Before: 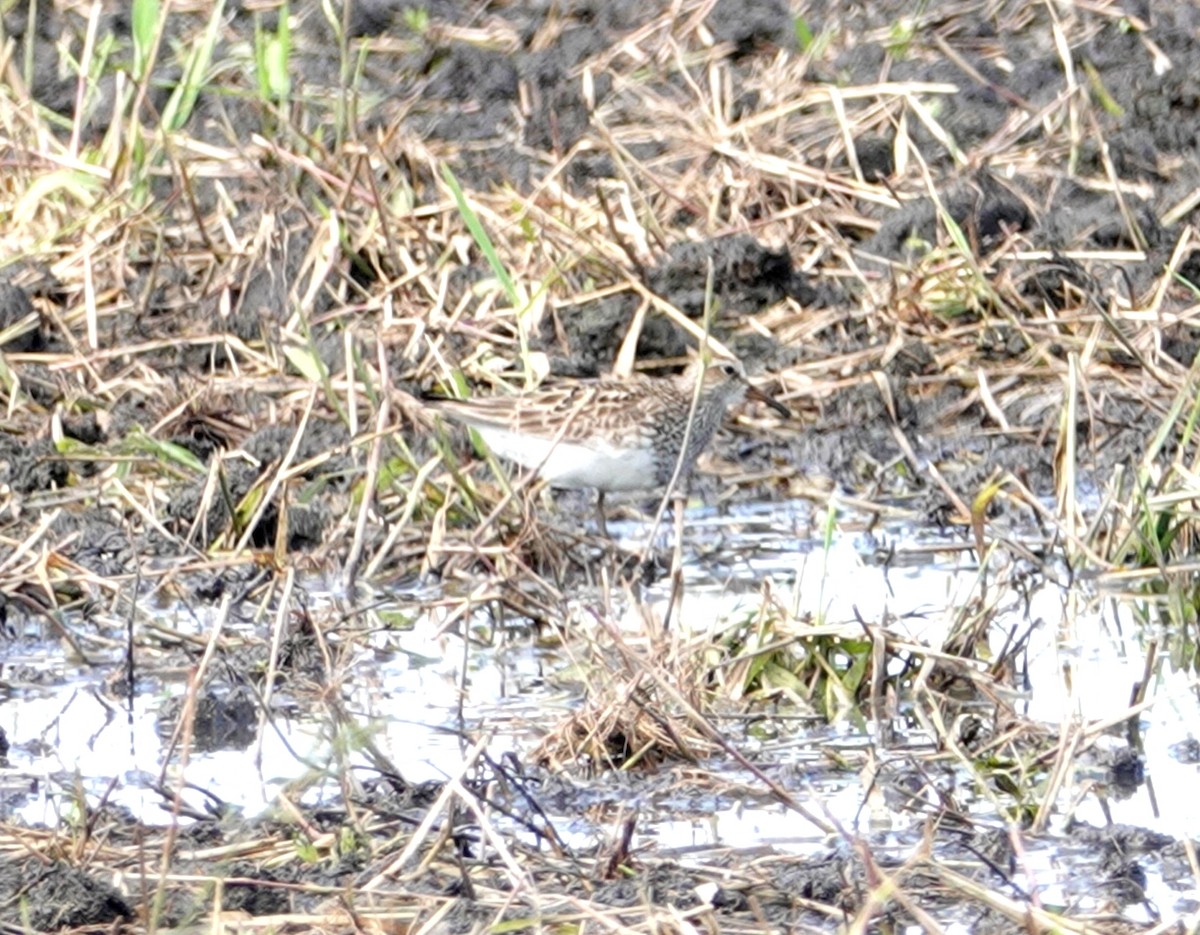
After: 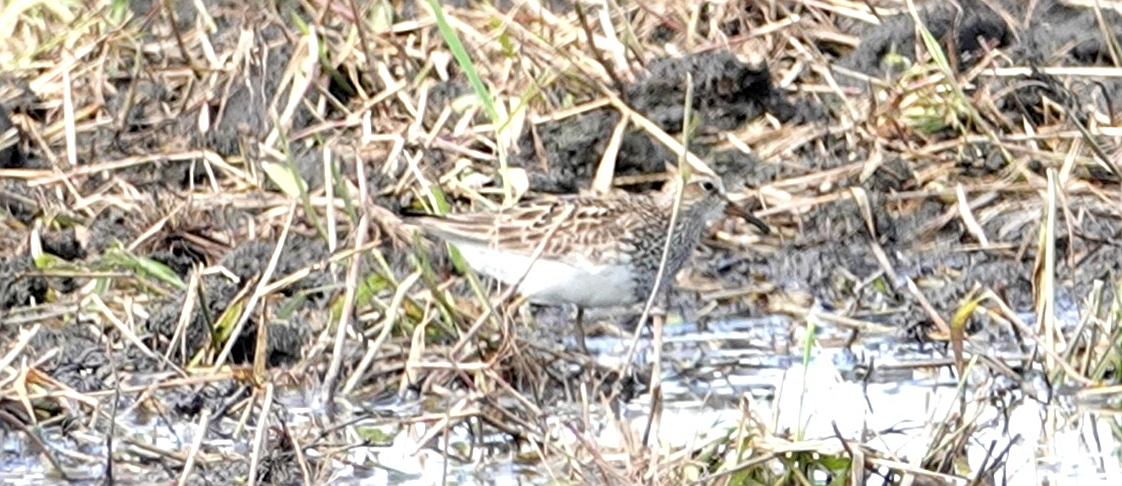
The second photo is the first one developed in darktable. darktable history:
sharpen: on, module defaults
crop: left 1.772%, top 19.681%, right 4.718%, bottom 28.313%
